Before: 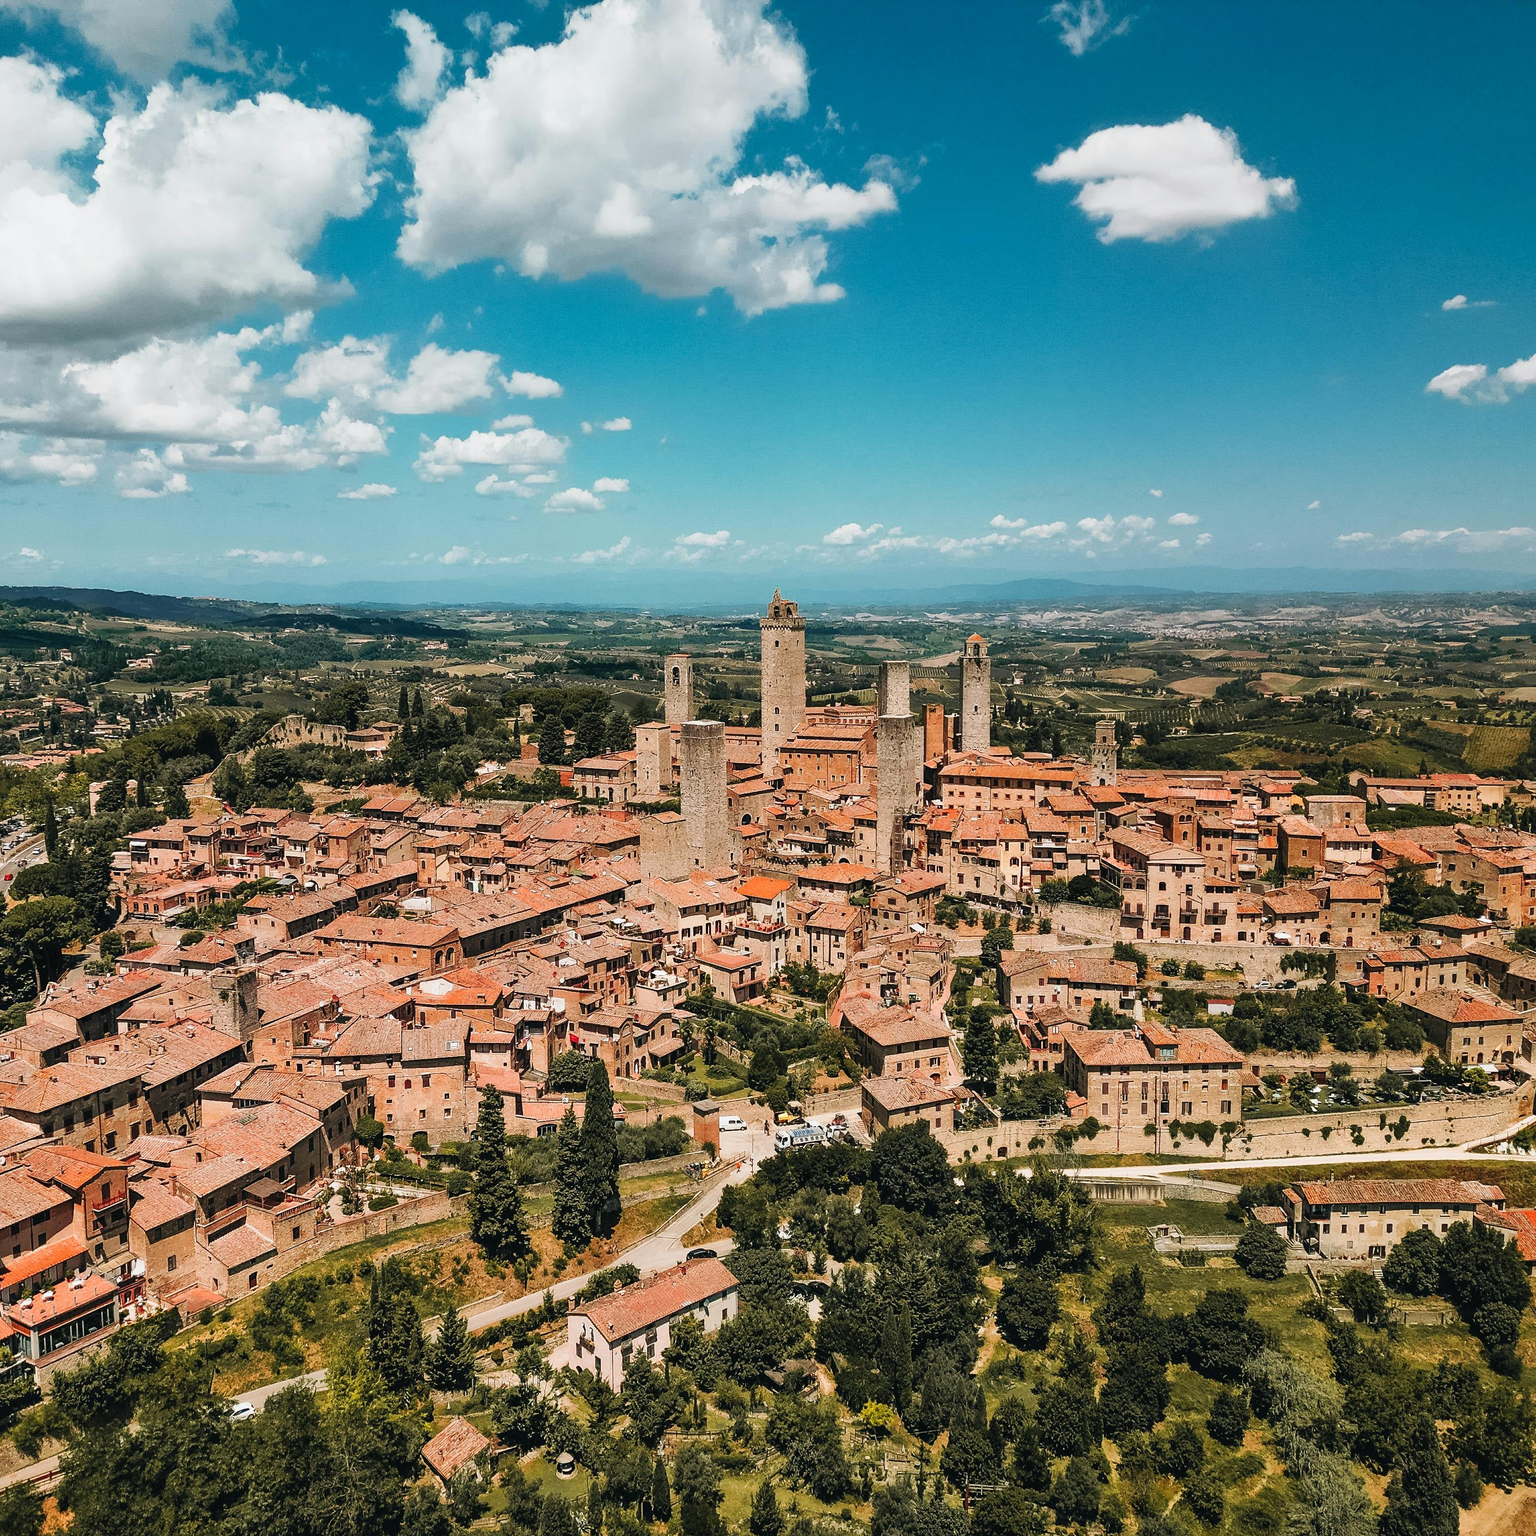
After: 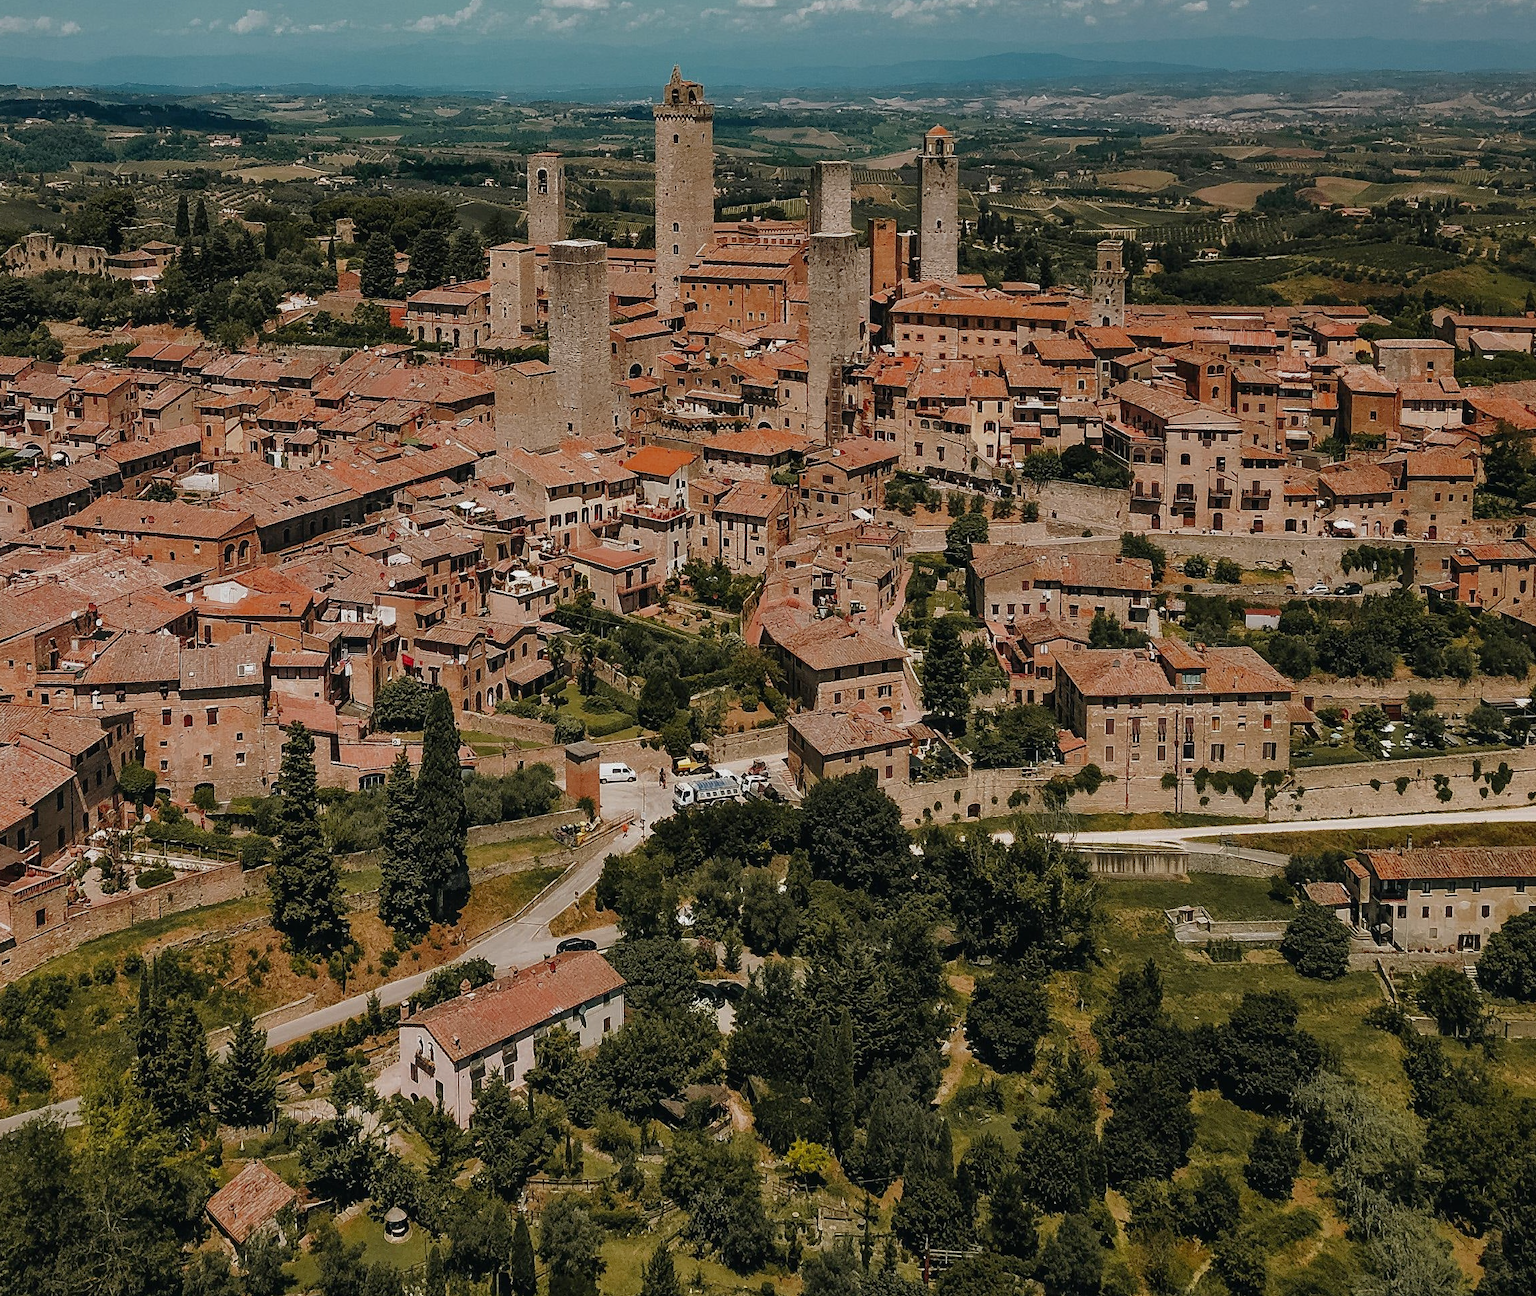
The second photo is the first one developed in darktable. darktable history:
crop and rotate: left 17.299%, top 35.115%, right 7.015%, bottom 1.024%
base curve: curves: ch0 [(0, 0) (0.826, 0.587) (1, 1)]
